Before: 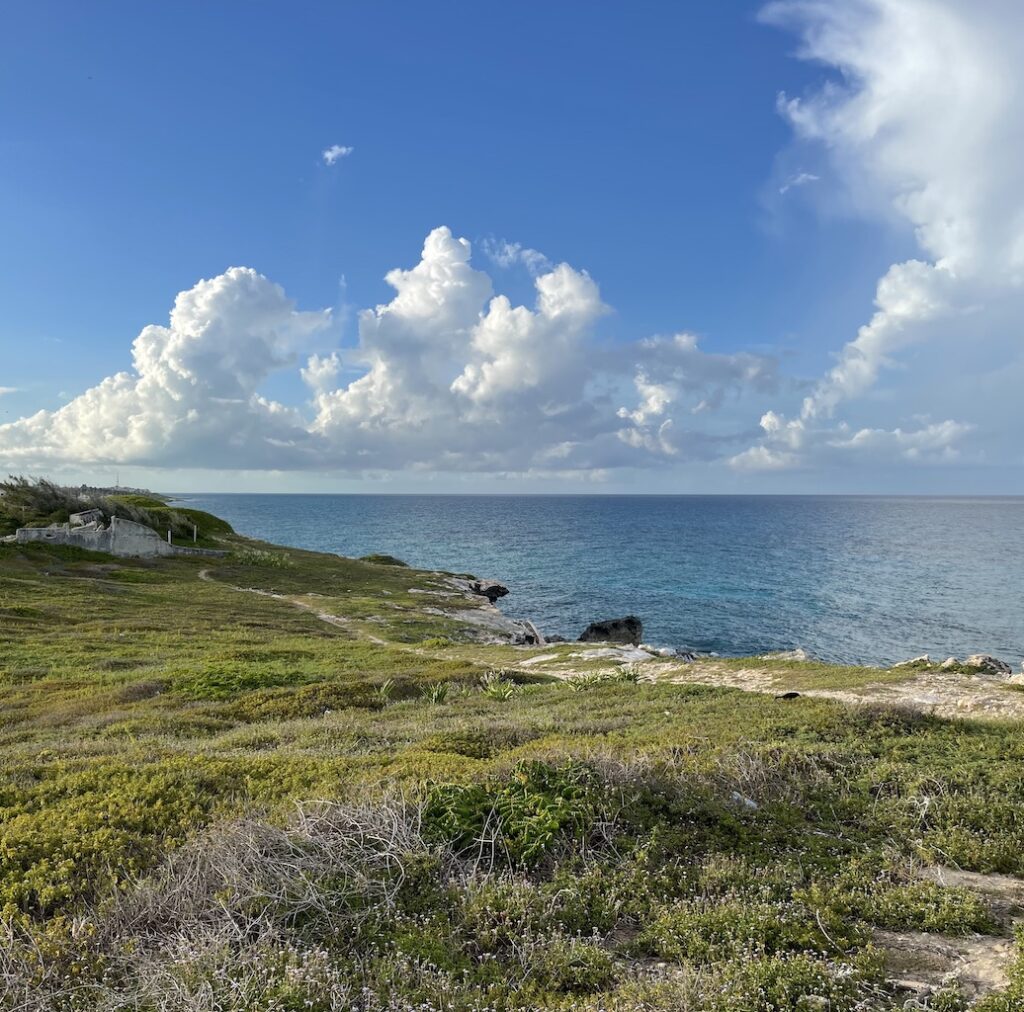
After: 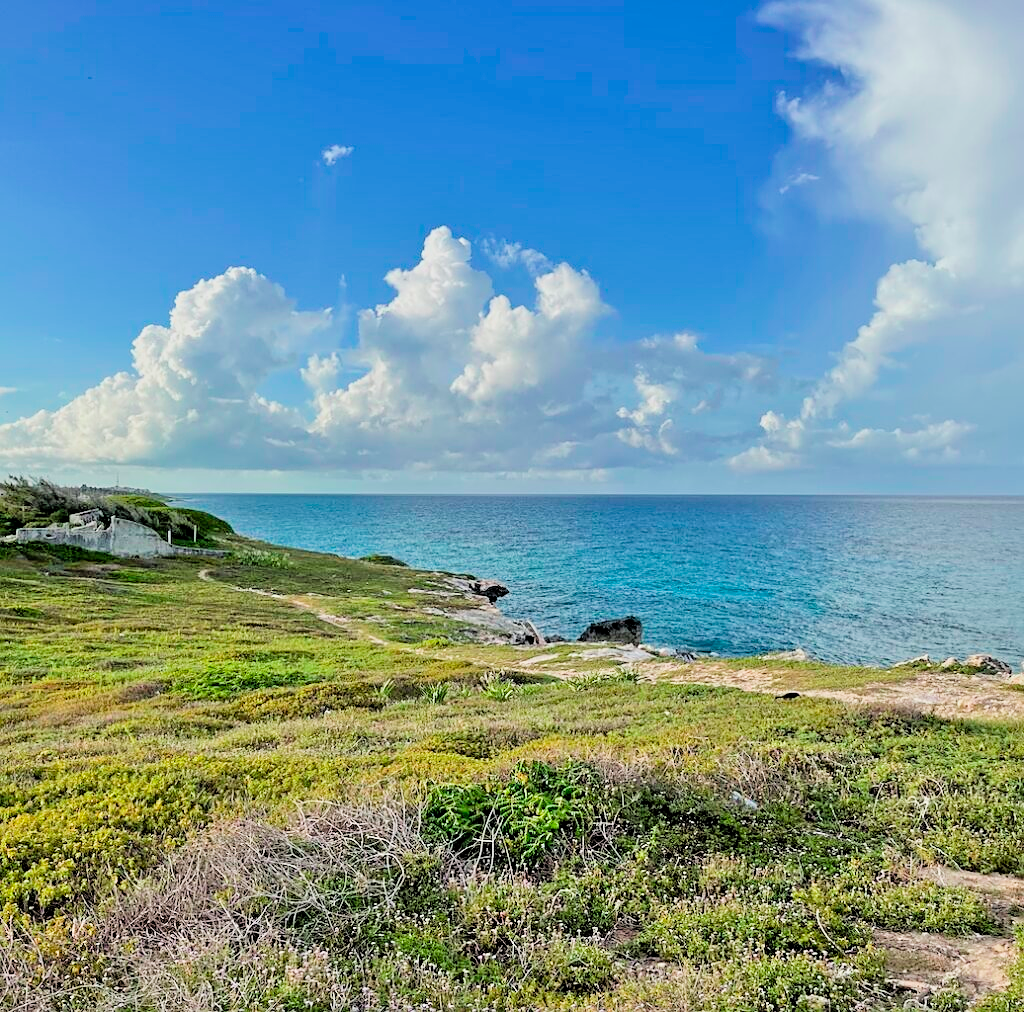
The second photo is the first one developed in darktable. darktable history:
sharpen: on, module defaults
filmic rgb: black relative exposure -5 EV, hardness 2.88, contrast 1.3
color contrast: green-magenta contrast 1.73, blue-yellow contrast 1.15
tone equalizer: -7 EV 0.15 EV, -6 EV 0.6 EV, -5 EV 1.15 EV, -4 EV 1.33 EV, -3 EV 1.15 EV, -2 EV 0.6 EV, -1 EV 0.15 EV, mask exposure compensation -0.5 EV
